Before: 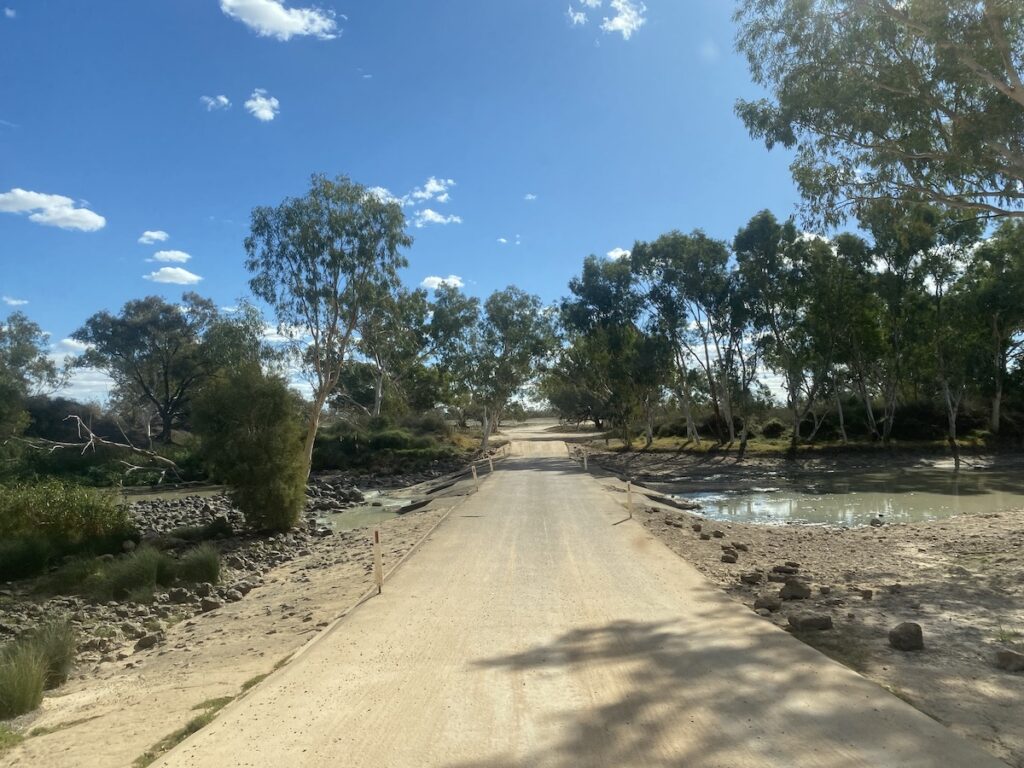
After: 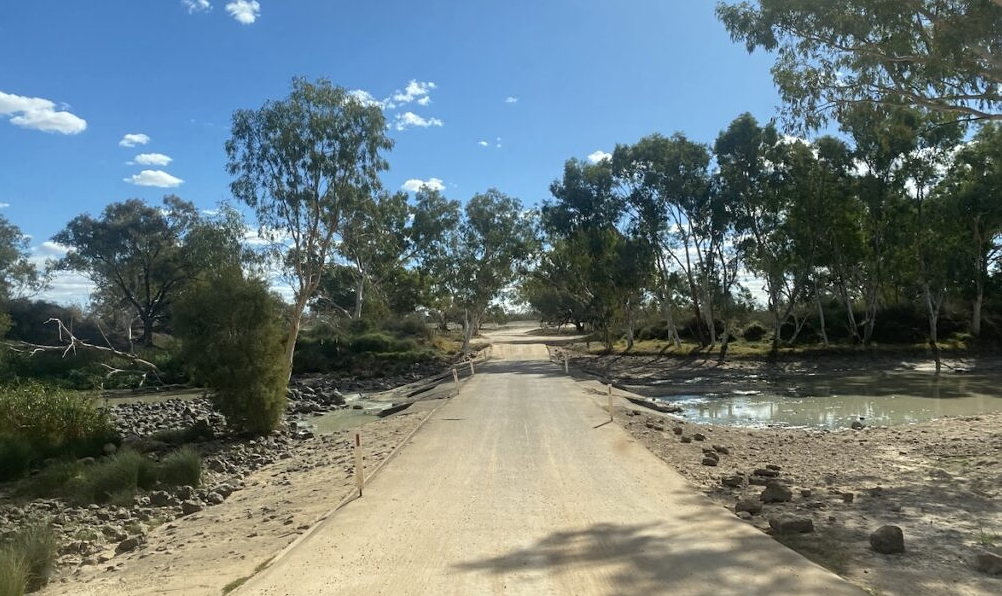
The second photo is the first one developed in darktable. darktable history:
crop and rotate: left 1.868%, top 12.717%, right 0.196%, bottom 9.555%
sharpen: amount 0.213
